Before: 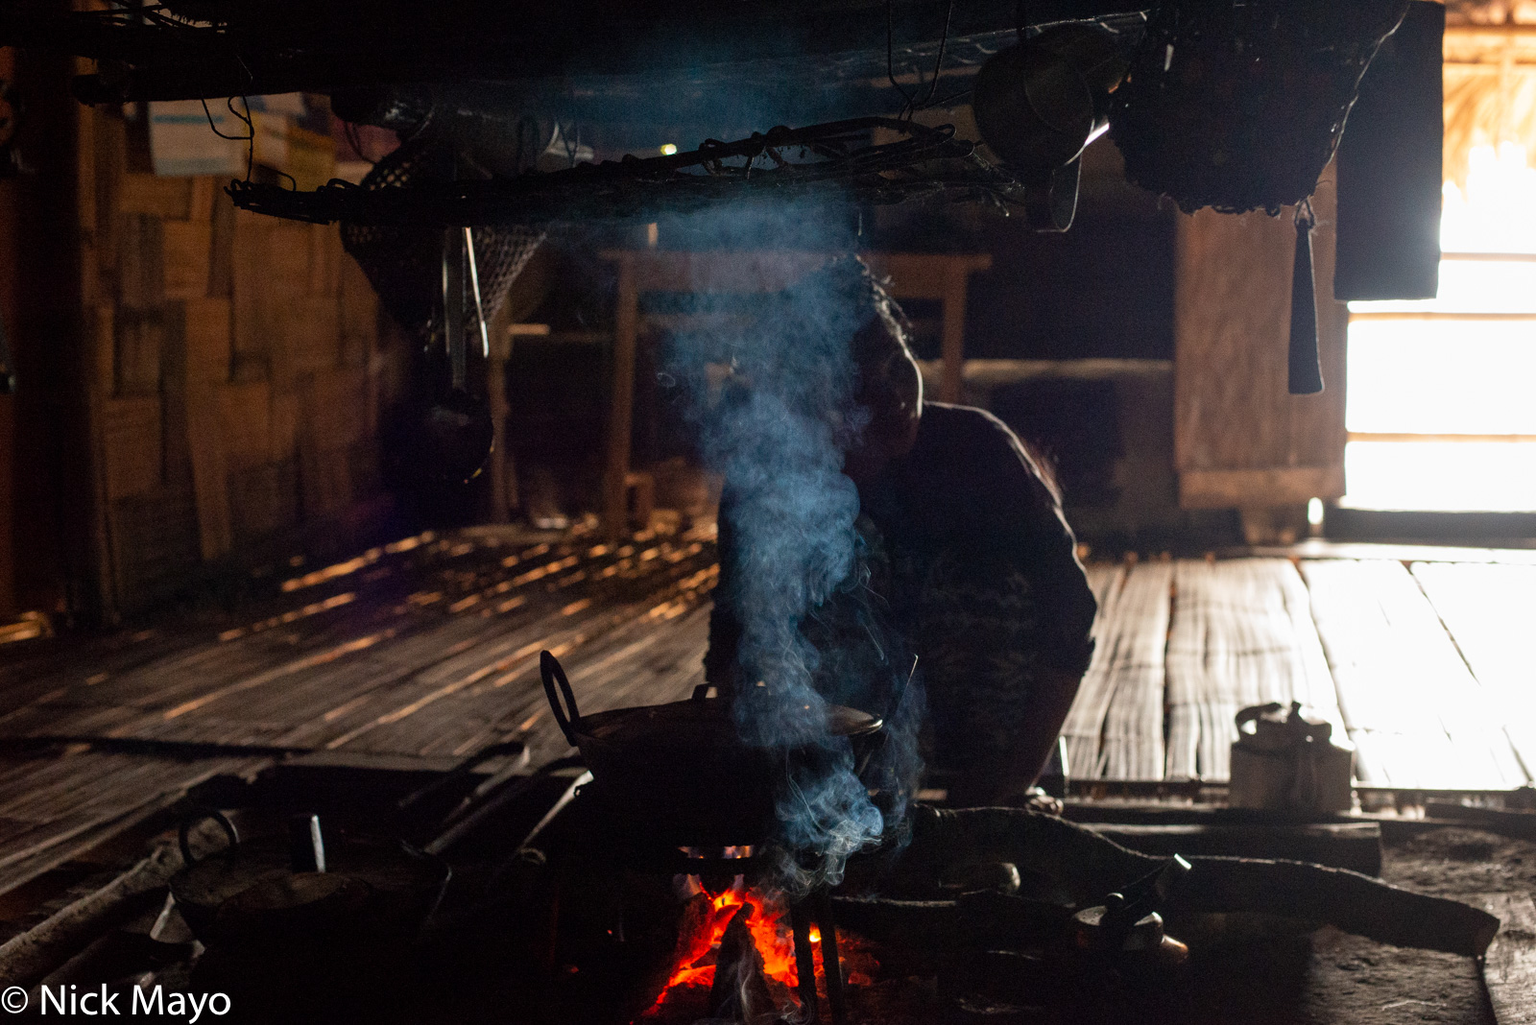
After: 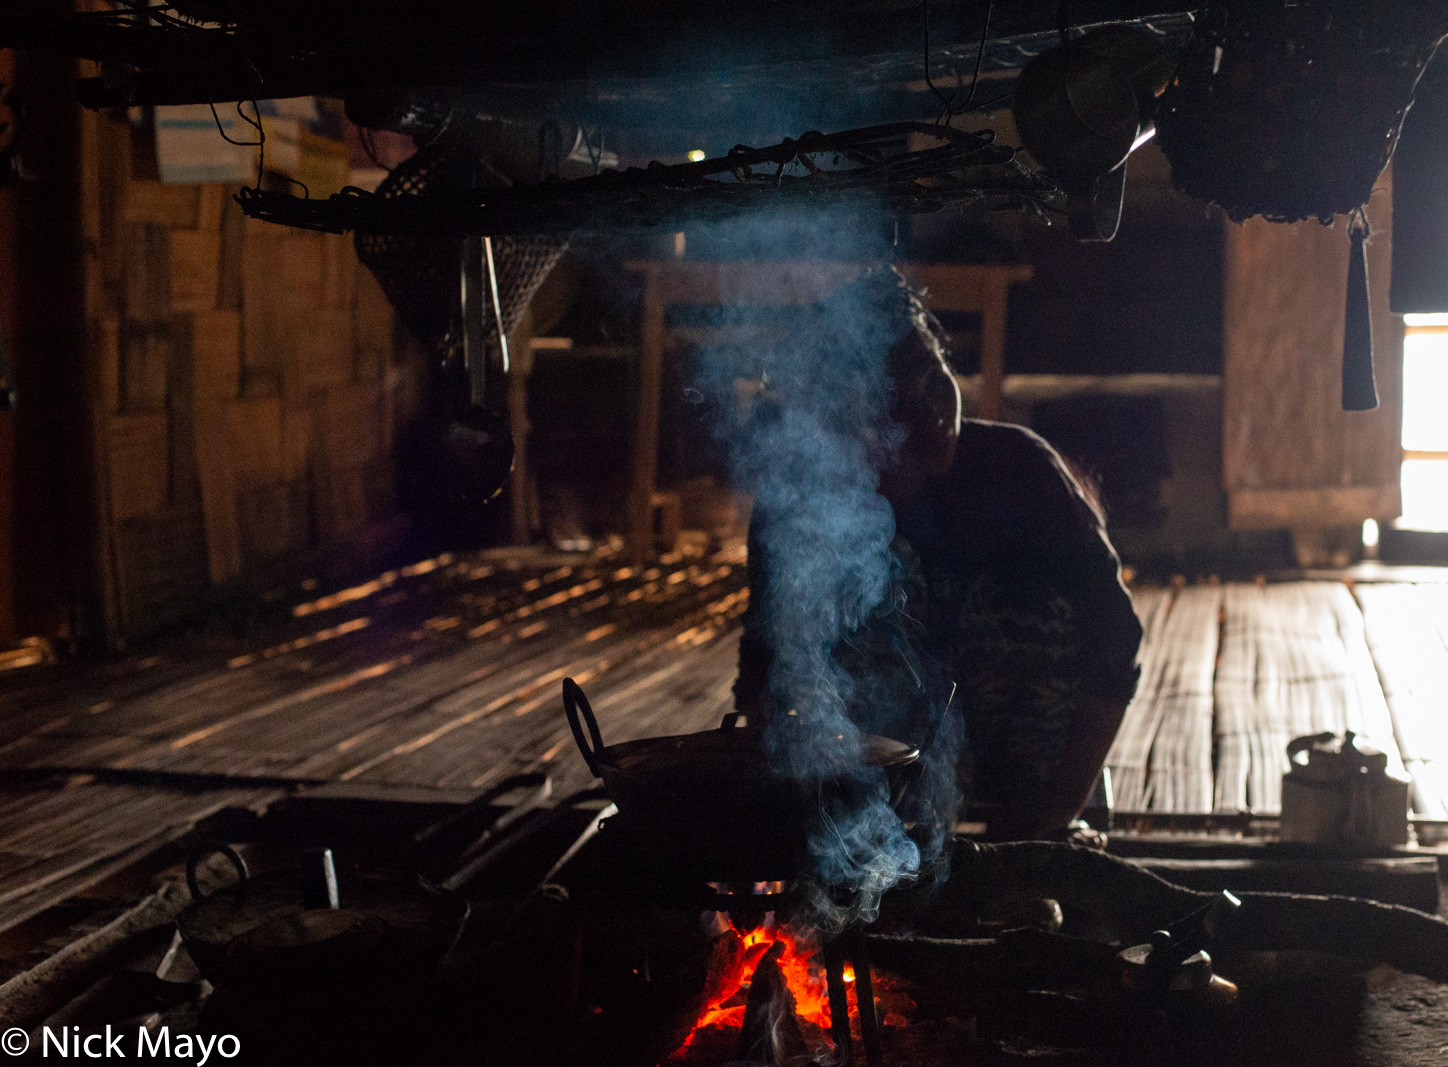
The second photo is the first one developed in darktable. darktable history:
crop: right 9.483%, bottom 0.04%
